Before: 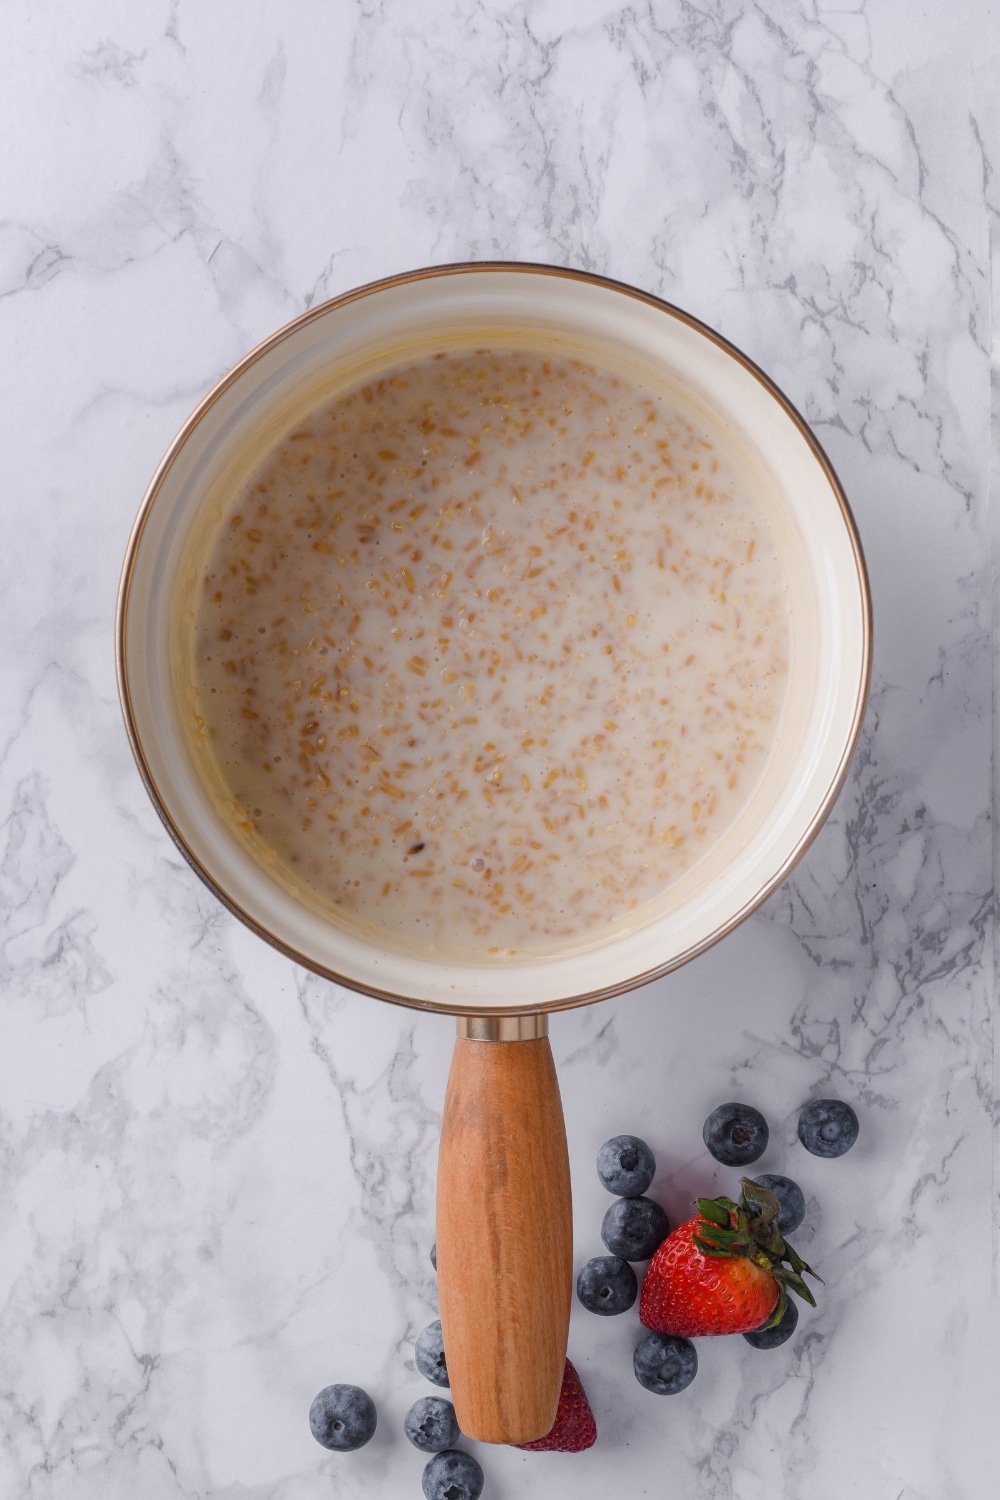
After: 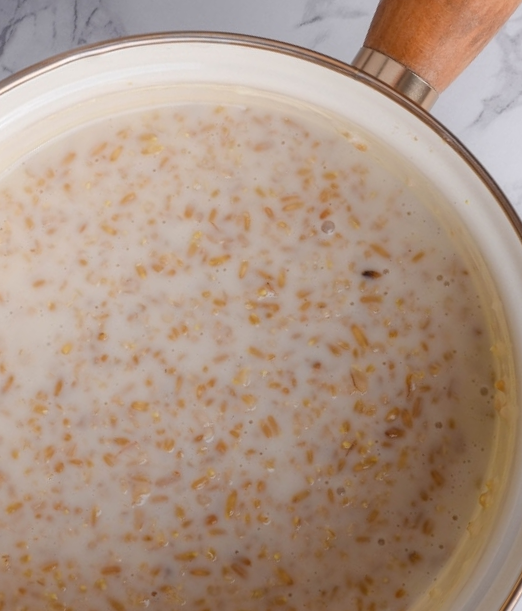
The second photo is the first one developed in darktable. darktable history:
crop and rotate: angle 146.98°, left 9.11%, top 15.567%, right 4.397%, bottom 16.956%
